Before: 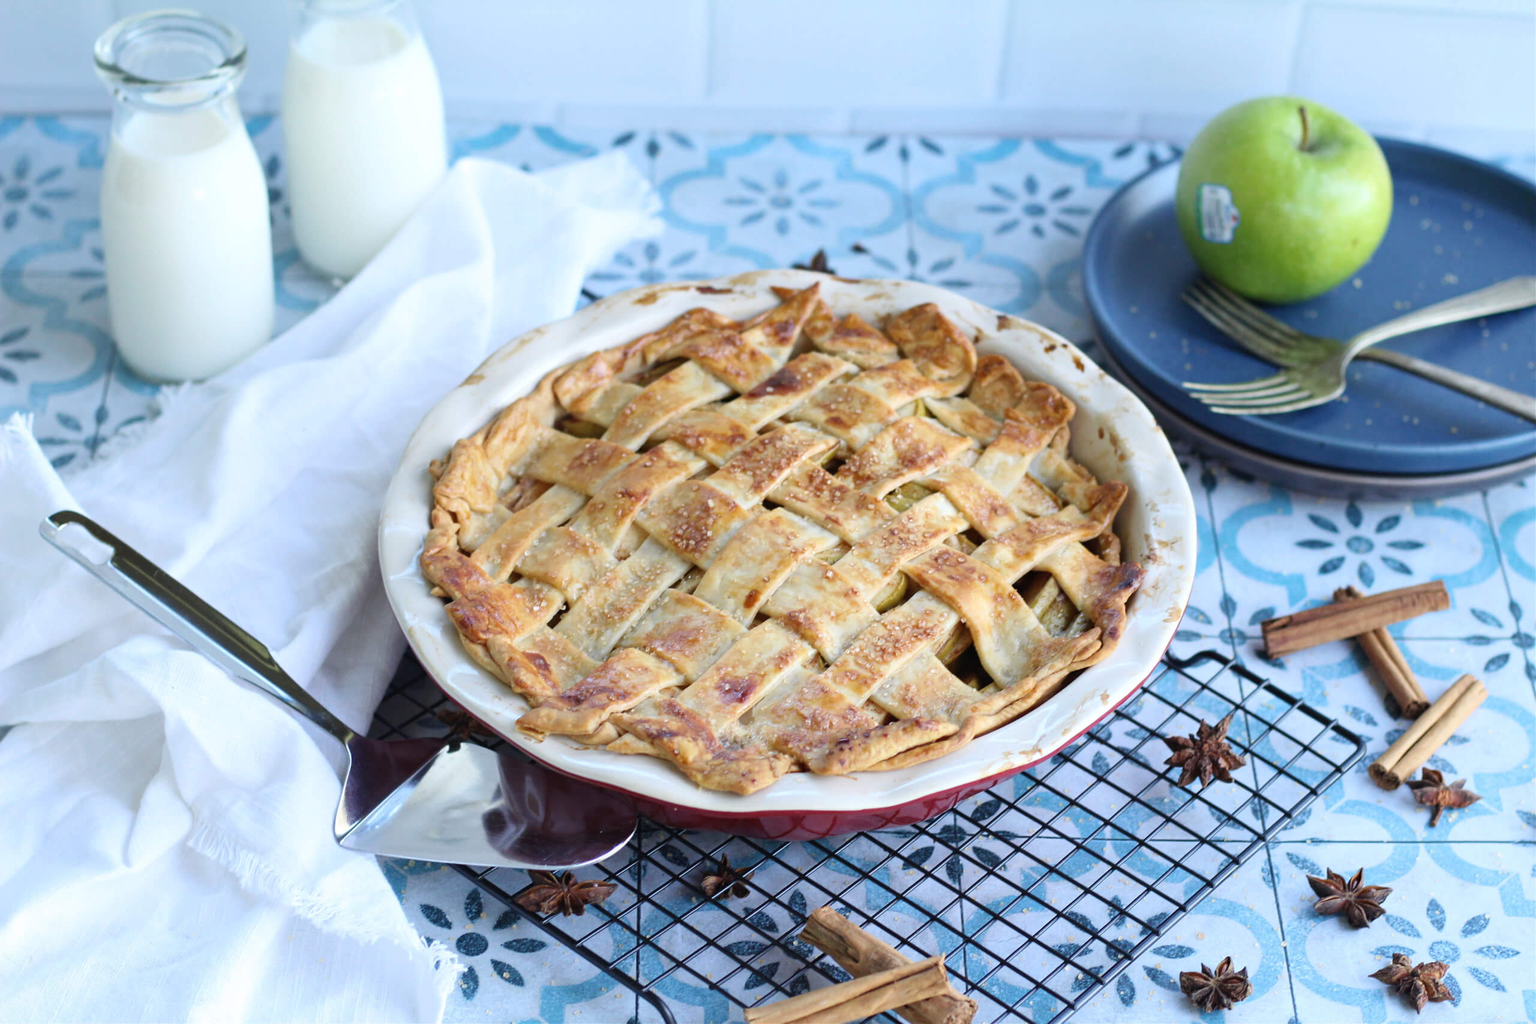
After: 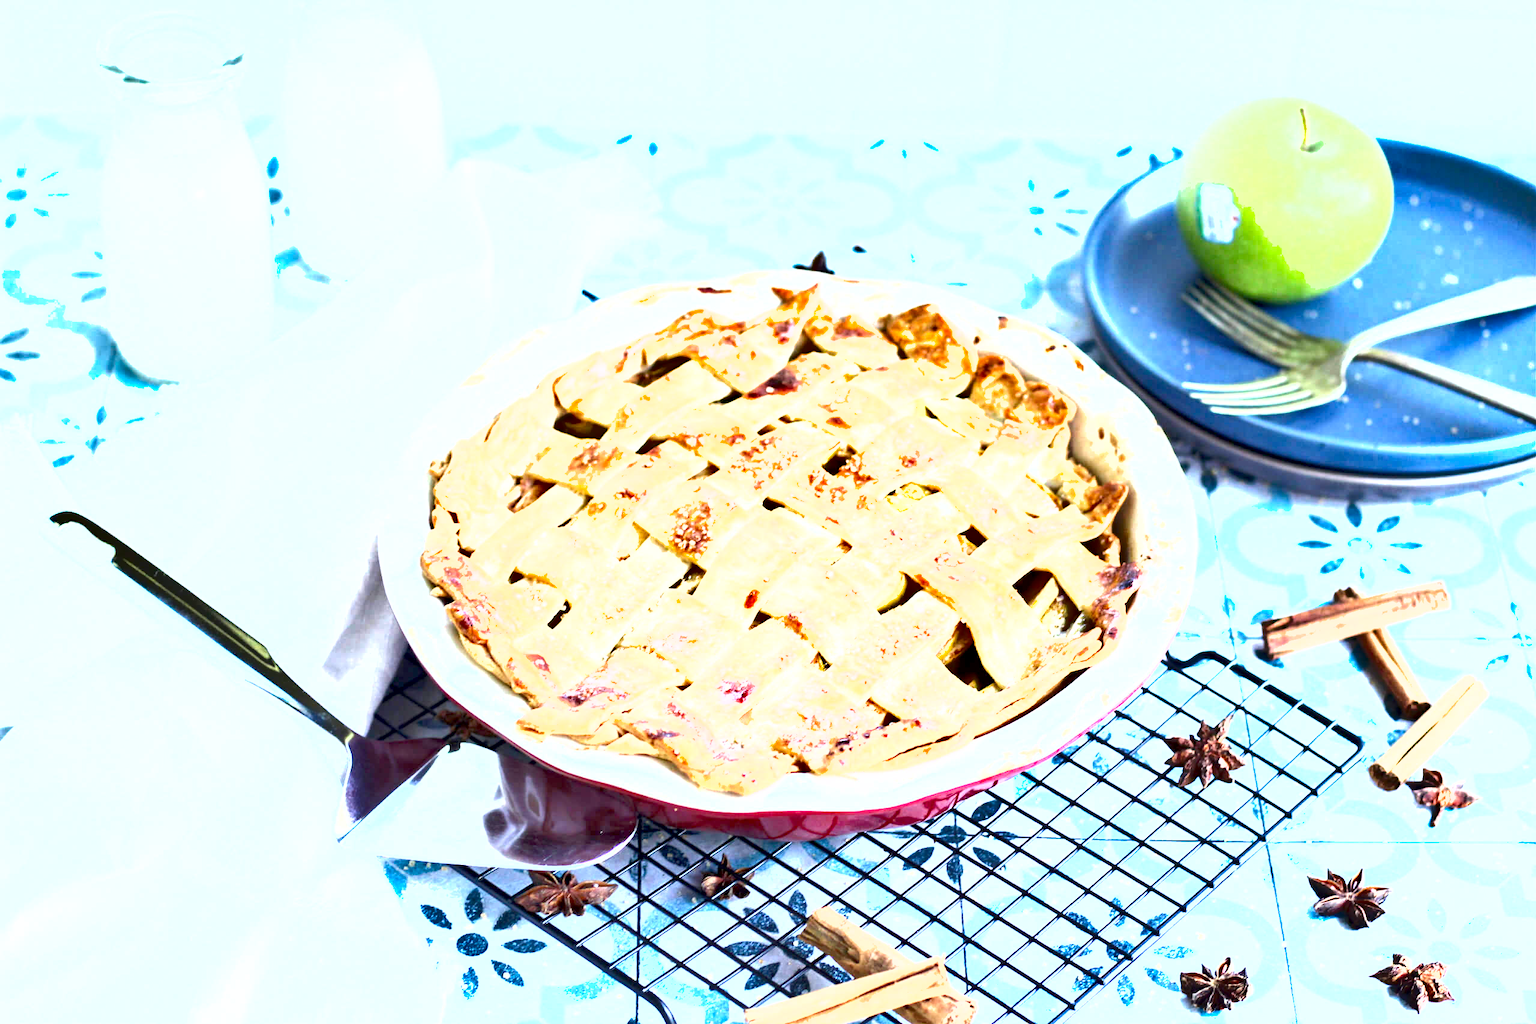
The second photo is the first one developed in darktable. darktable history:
exposure: black level correction 0.005, exposure 2.084 EV, compensate highlight preservation false
shadows and highlights: low approximation 0.01, soften with gaussian
